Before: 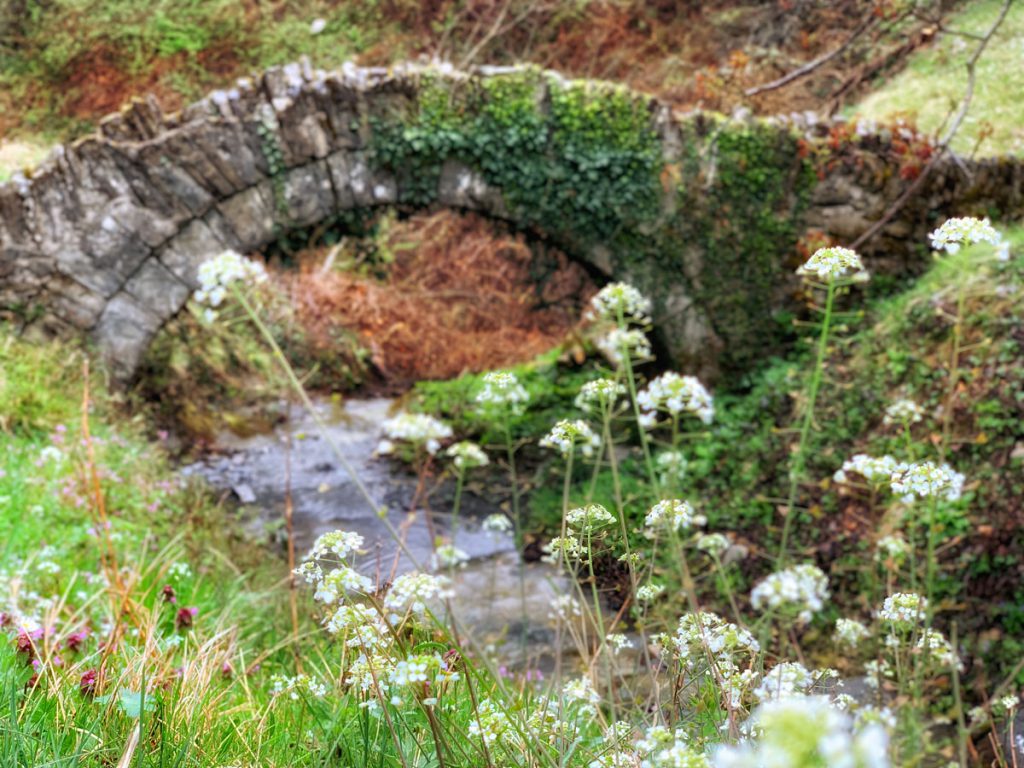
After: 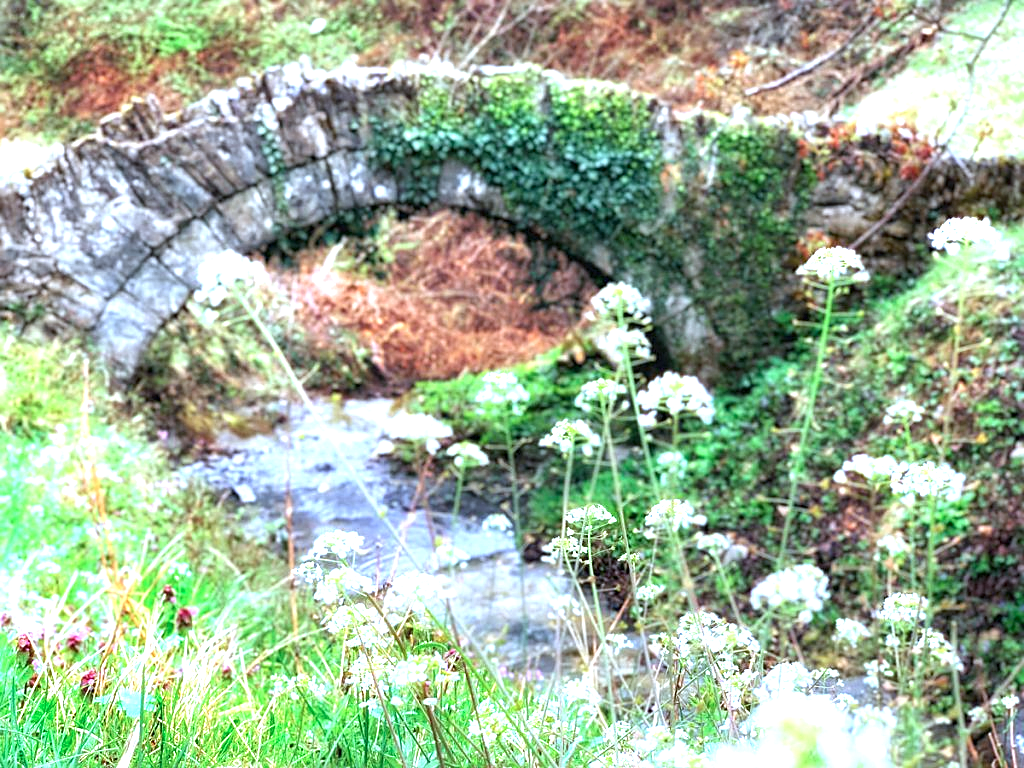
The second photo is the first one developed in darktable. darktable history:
exposure: black level correction 0, exposure 1.199 EV, compensate highlight preservation false
color calibration: illuminant custom, x 0.387, y 0.387, temperature 3821.75 K
sharpen: on, module defaults
